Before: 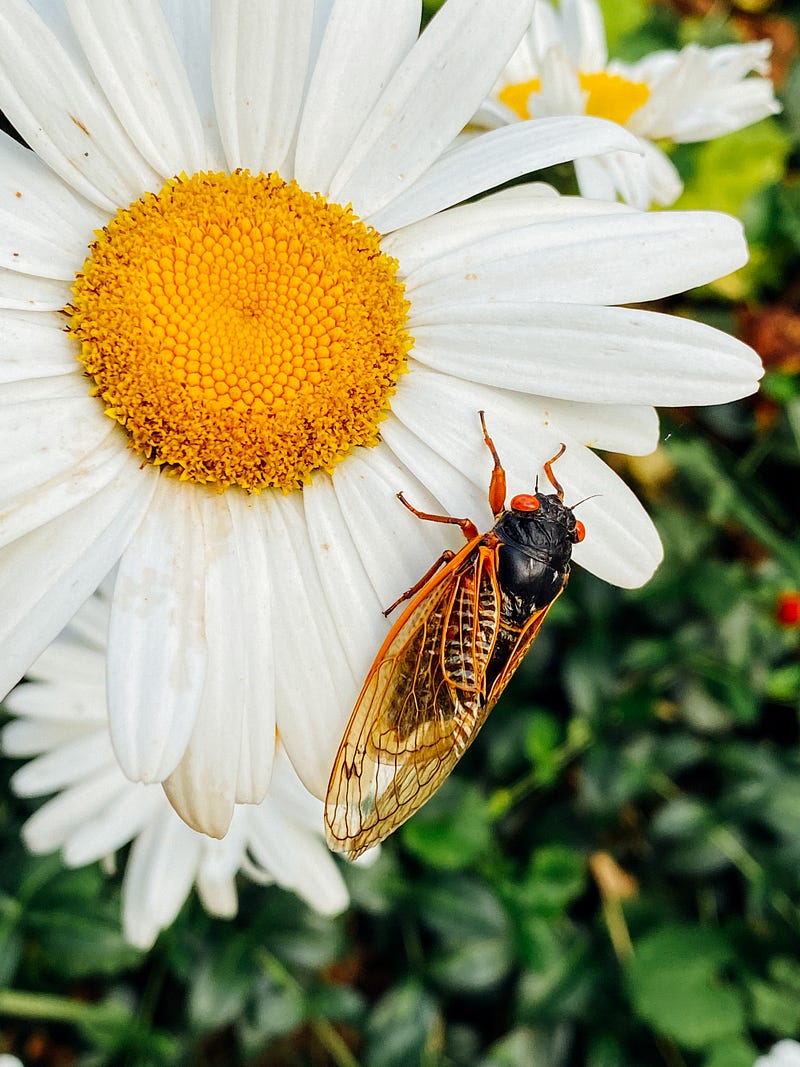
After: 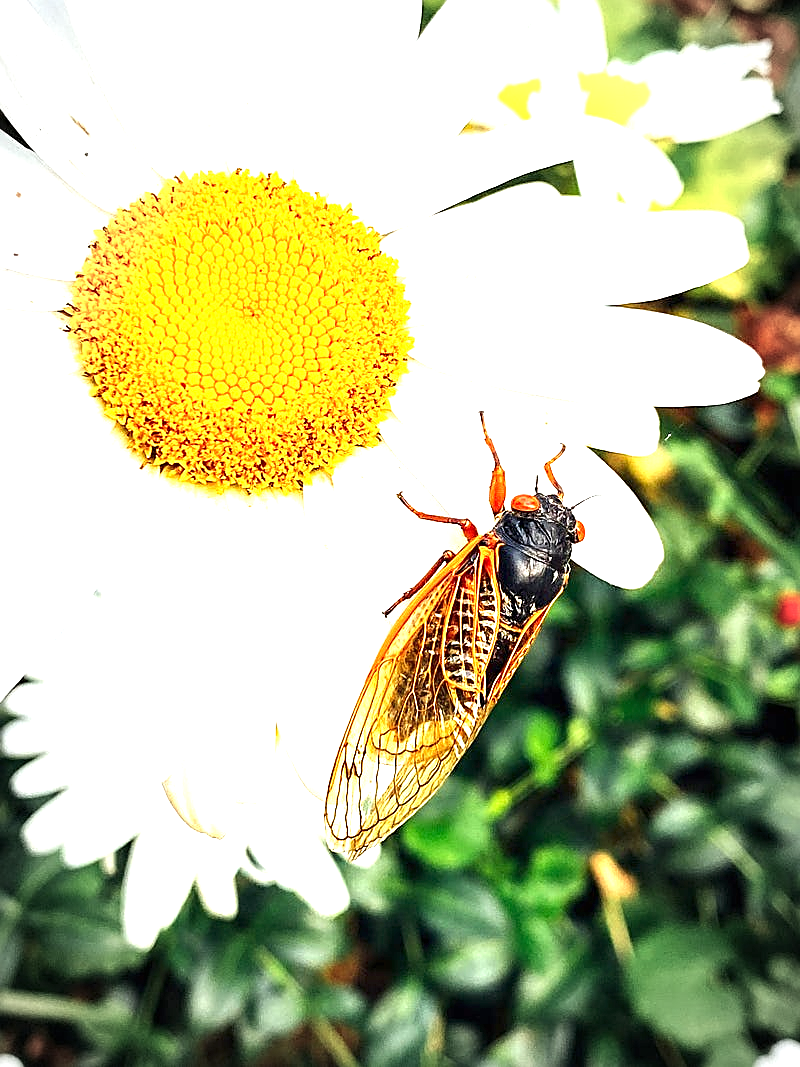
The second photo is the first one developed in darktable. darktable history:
sharpen: on, module defaults
vignetting: automatic ratio true
exposure: black level correction 0, exposure 1.6 EV, compensate exposure bias true, compensate highlight preservation false
